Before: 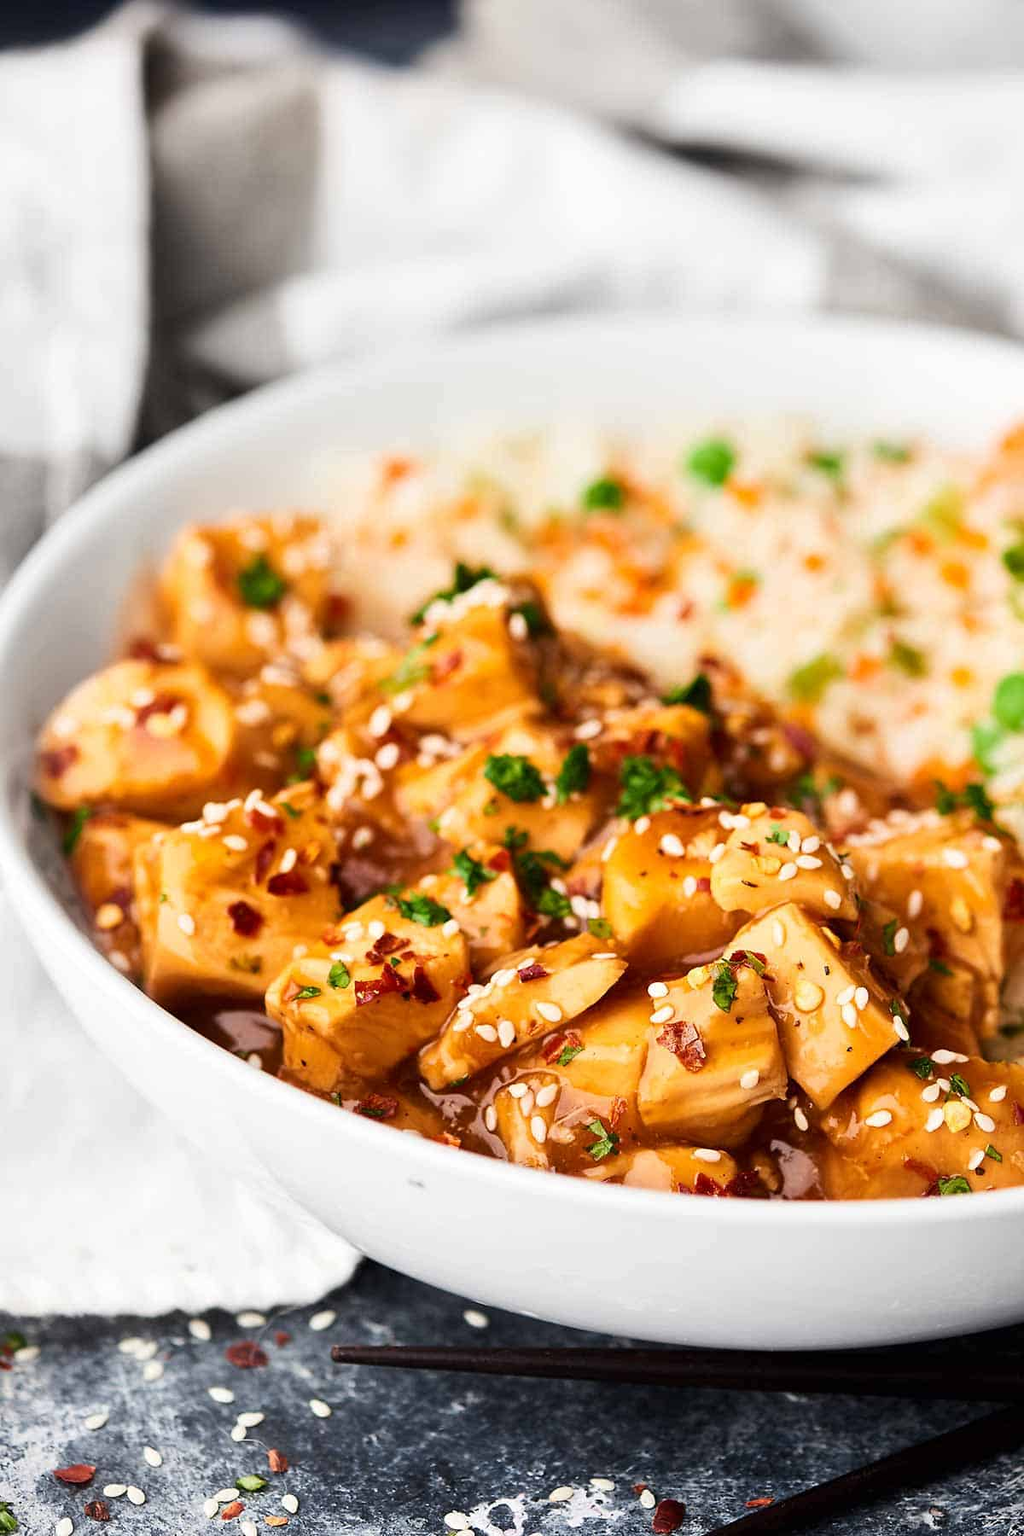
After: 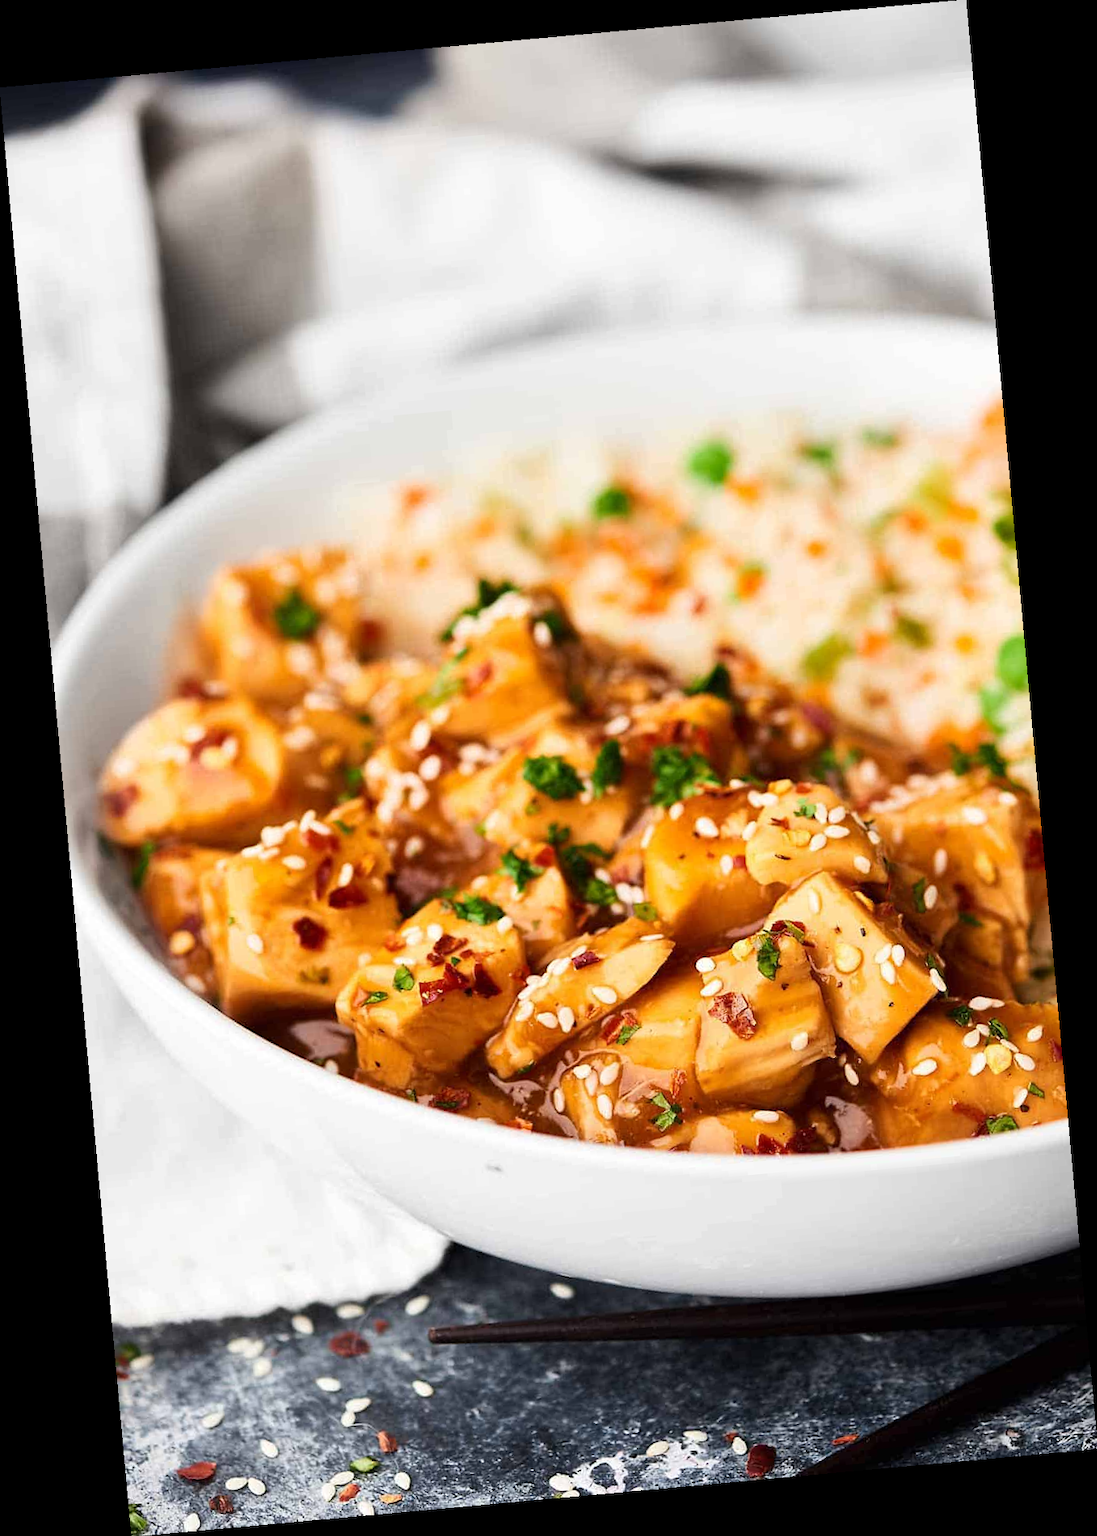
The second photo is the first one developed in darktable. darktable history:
rotate and perspective: rotation -5.2°, automatic cropping off
